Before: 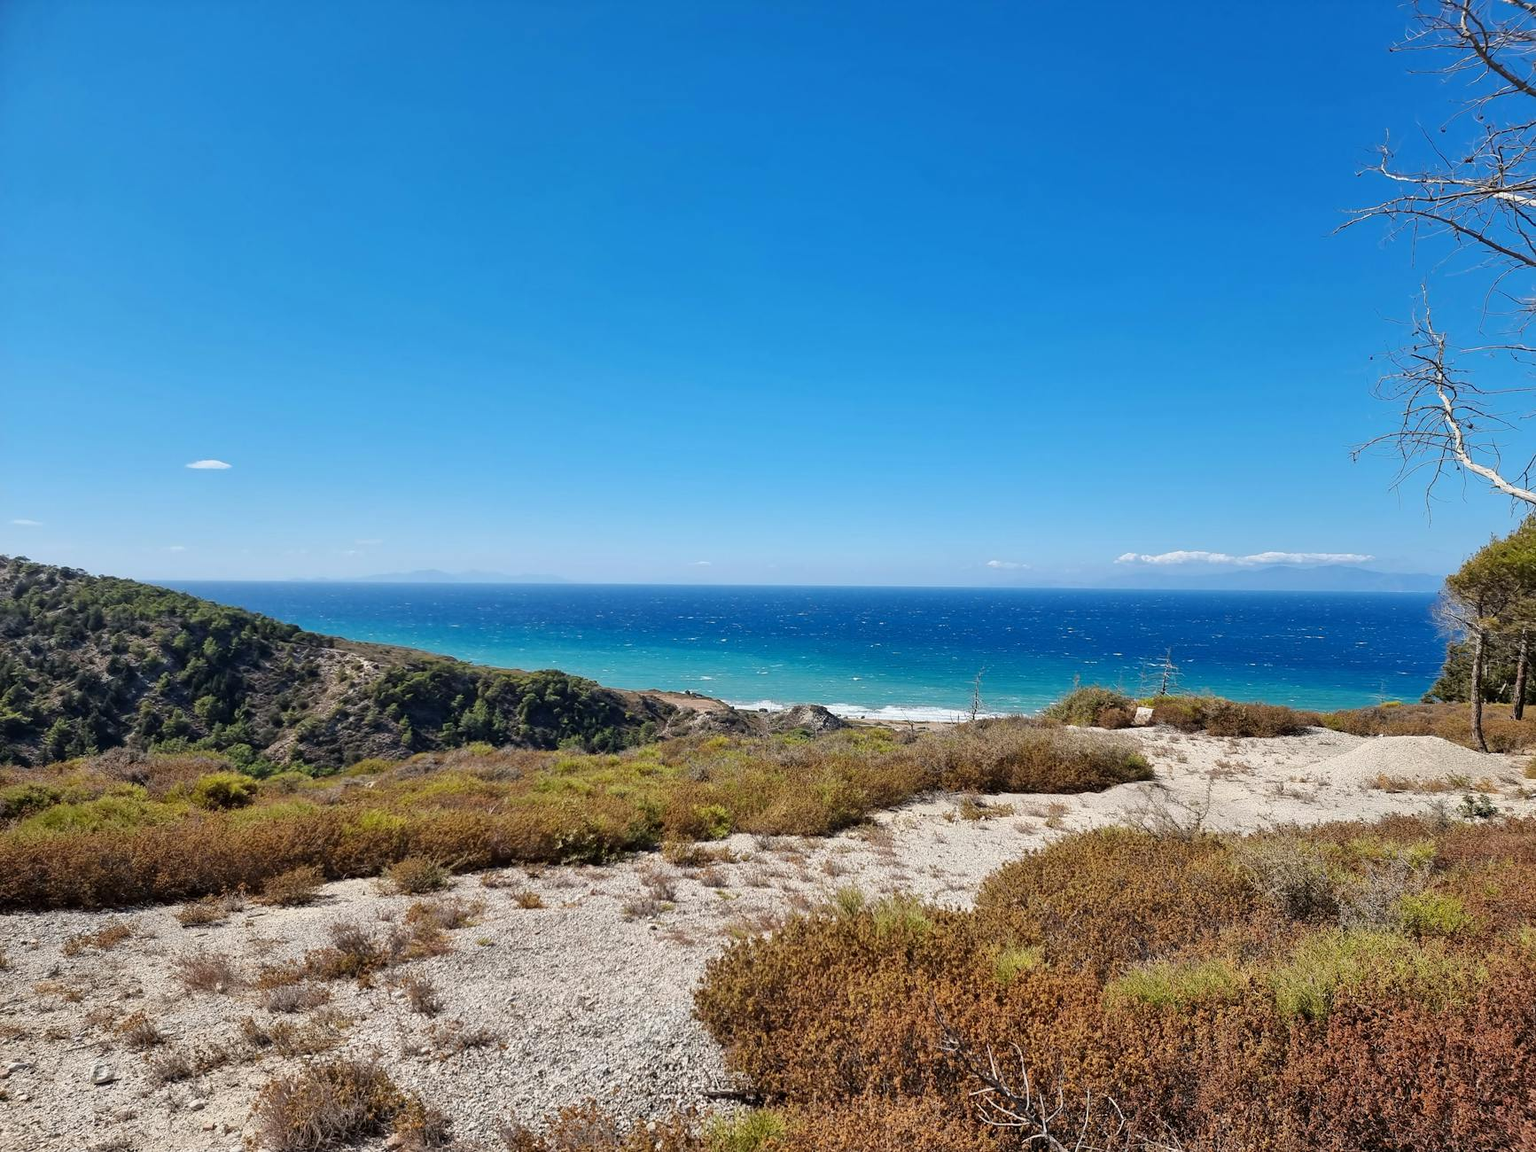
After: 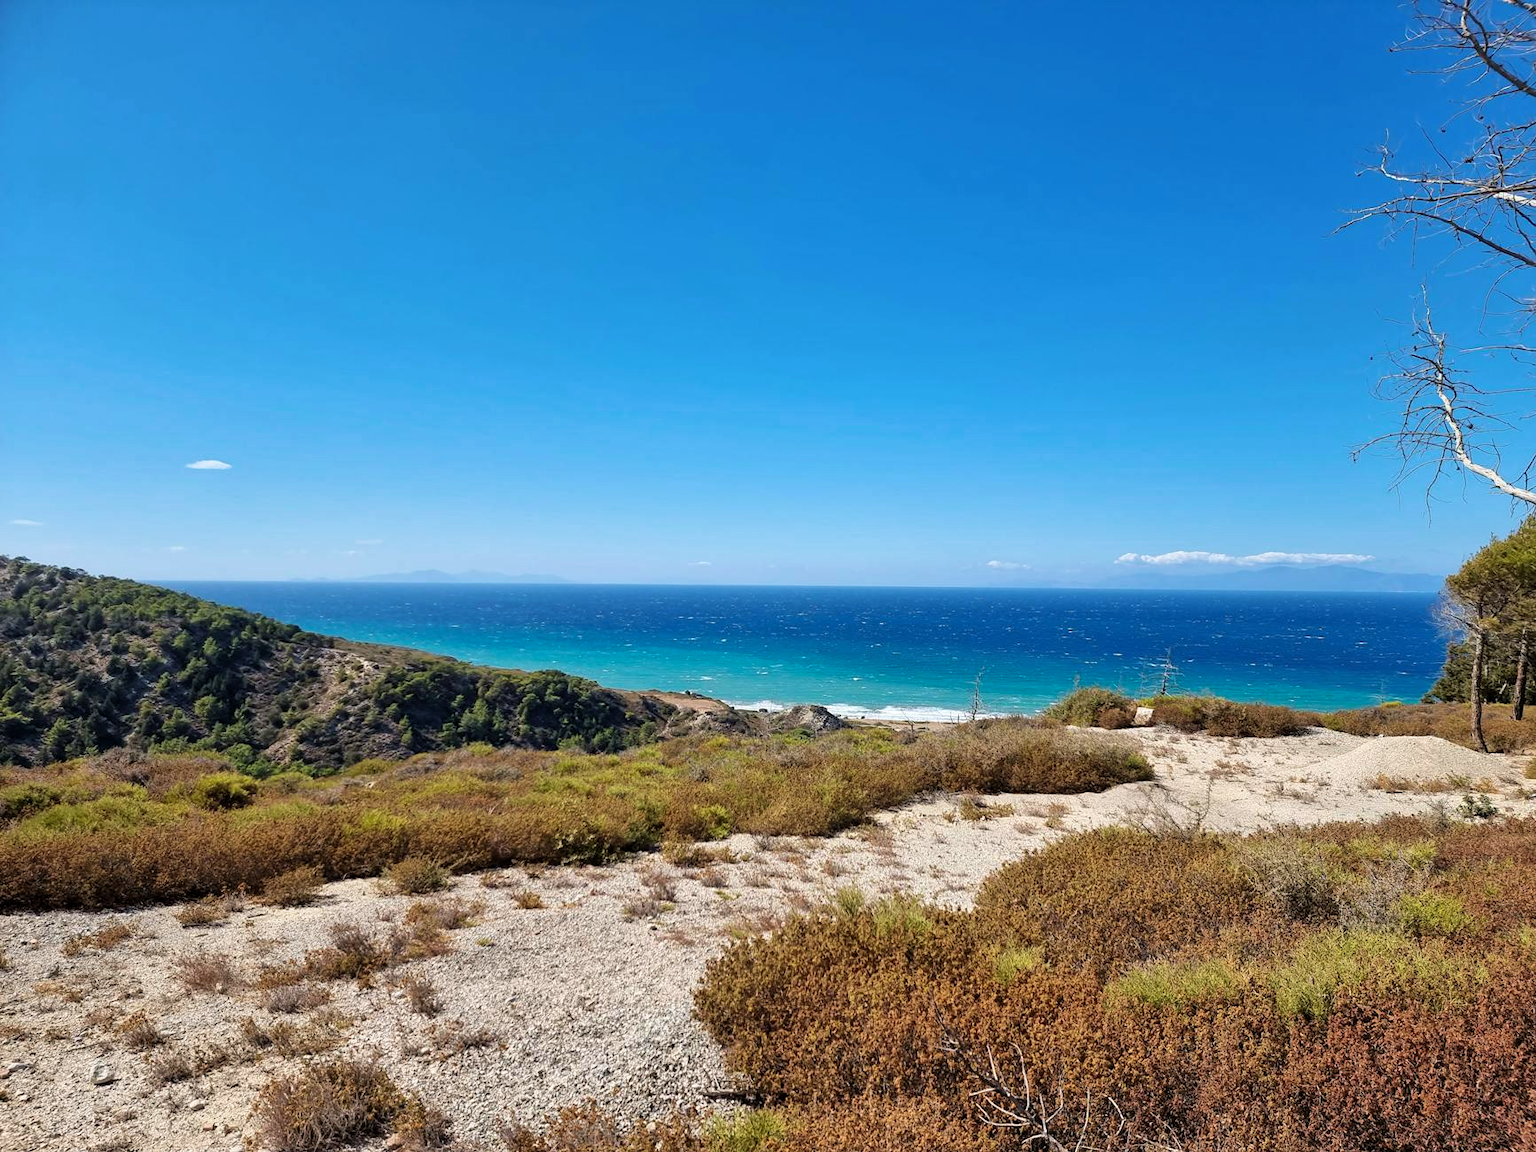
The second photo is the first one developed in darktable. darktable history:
velvia: on, module defaults
levels: gray 59.35%, levels [0.016, 0.492, 0.969]
